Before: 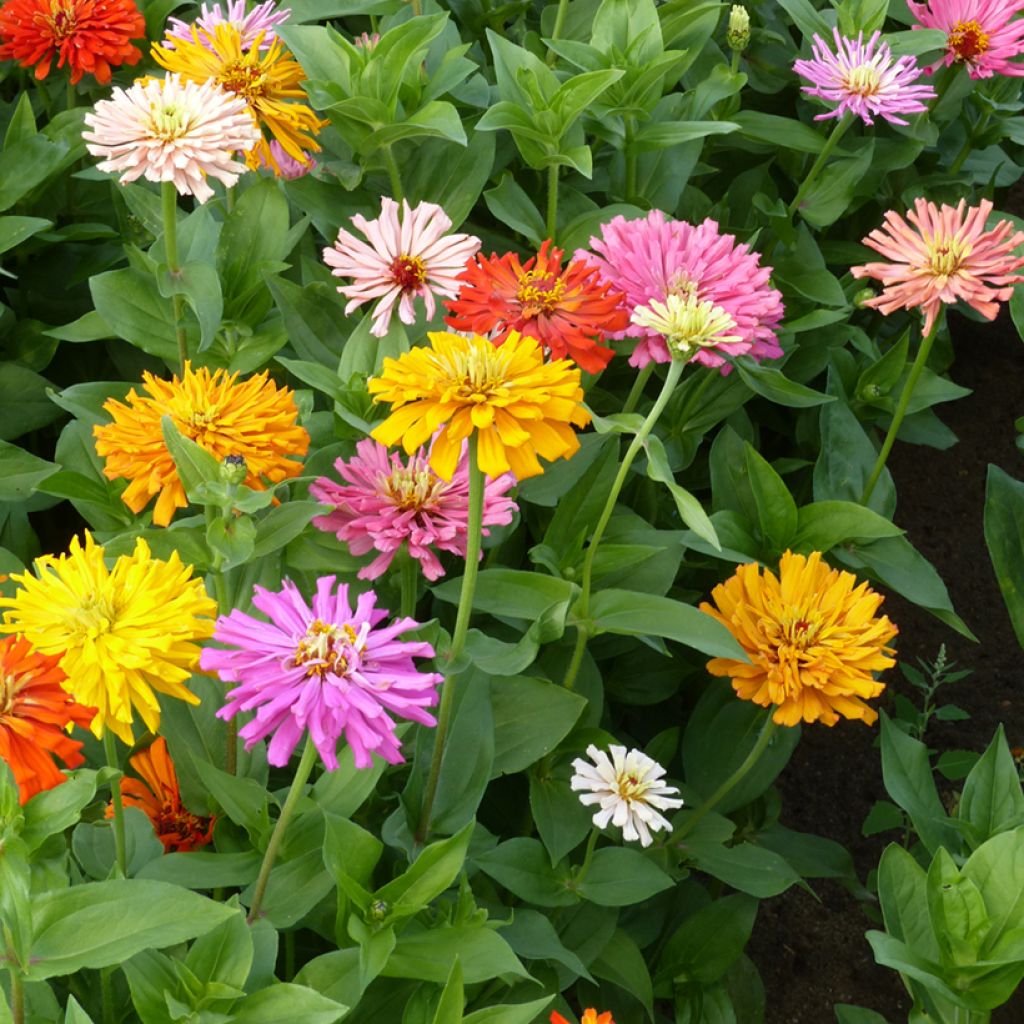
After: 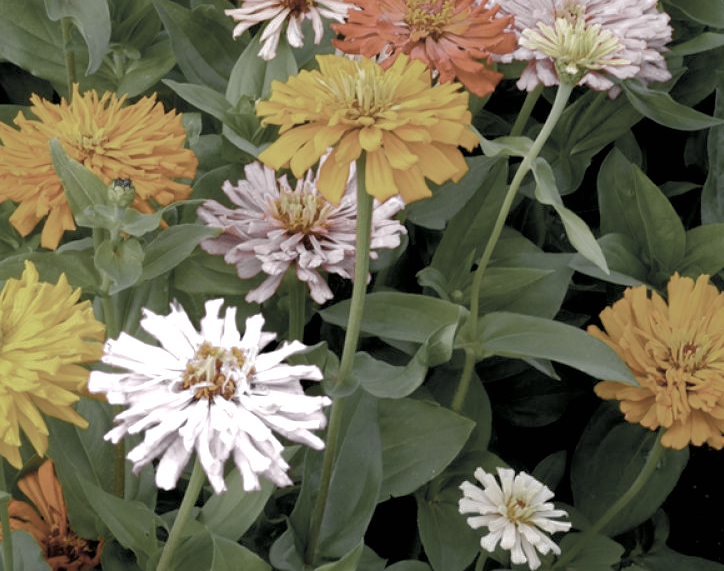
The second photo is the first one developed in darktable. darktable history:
exposure: black level correction 0.01, exposure 0.011 EV, compensate highlight preservation false
crop: left 10.999%, top 27.114%, right 18.29%, bottom 17.061%
color correction: highlights a* 4.12, highlights b* 4.95, shadows a* -7.52, shadows b* 4.56
color balance rgb: perceptual saturation grading › global saturation 20%, perceptual saturation grading › highlights -25.537%, perceptual saturation grading › shadows 24.093%, global vibrance 10.017%
tone equalizer: -7 EV 0.187 EV, -6 EV 0.109 EV, -5 EV 0.107 EV, -4 EV 0.026 EV, -2 EV -0.036 EV, -1 EV -0.047 EV, +0 EV -0.052 EV
shadows and highlights: shadows 40.34, highlights -59.84
color zones: curves: ch0 [(0, 0.613) (0.01, 0.613) (0.245, 0.448) (0.498, 0.529) (0.642, 0.665) (0.879, 0.777) (0.99, 0.613)]; ch1 [(0, 0.035) (0.121, 0.189) (0.259, 0.197) (0.415, 0.061) (0.589, 0.022) (0.732, 0.022) (0.857, 0.026) (0.991, 0.053)]
